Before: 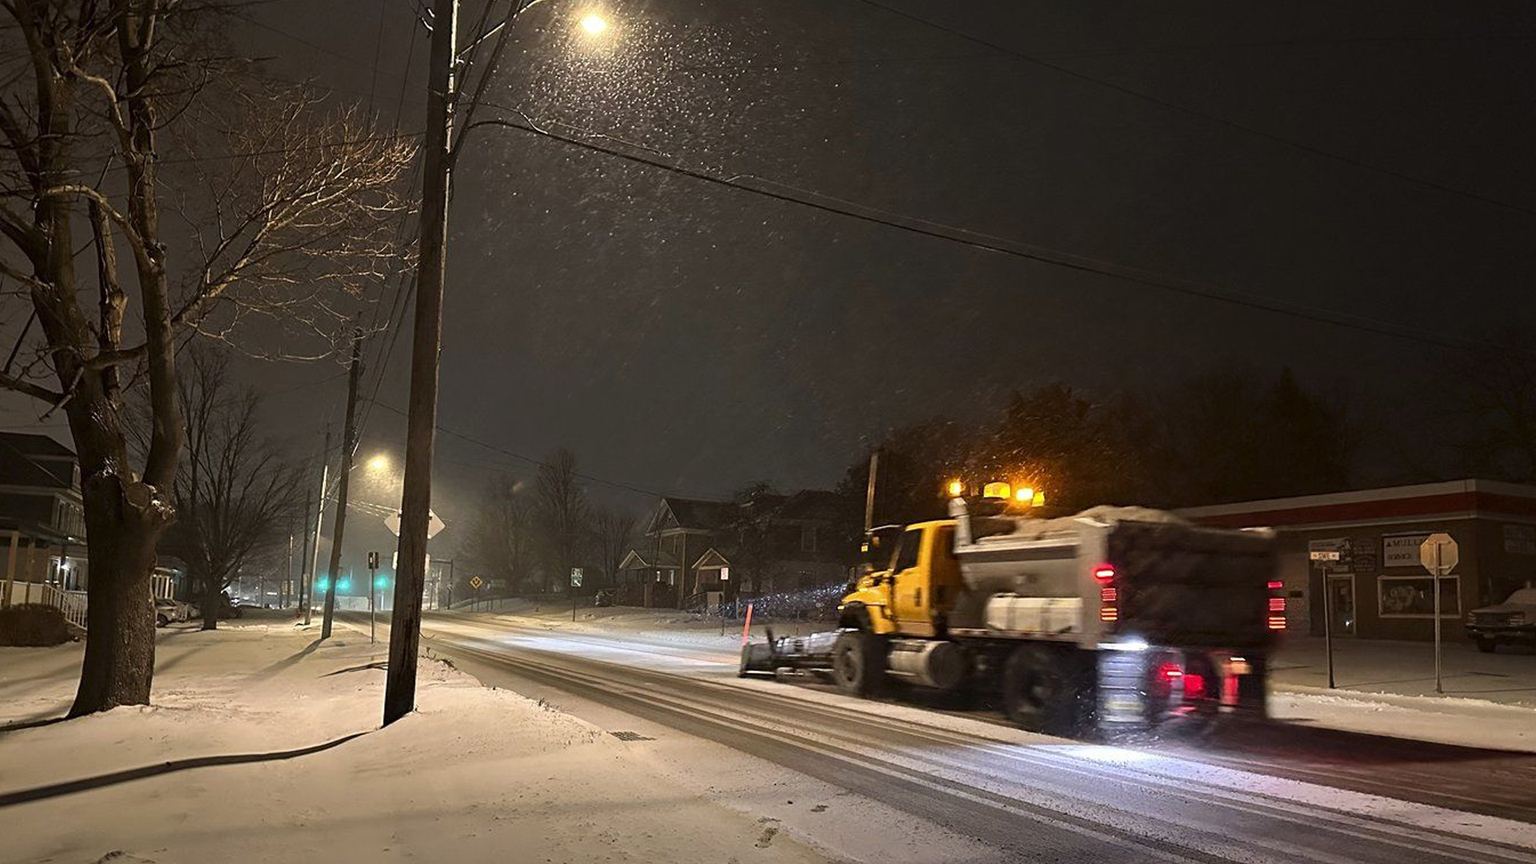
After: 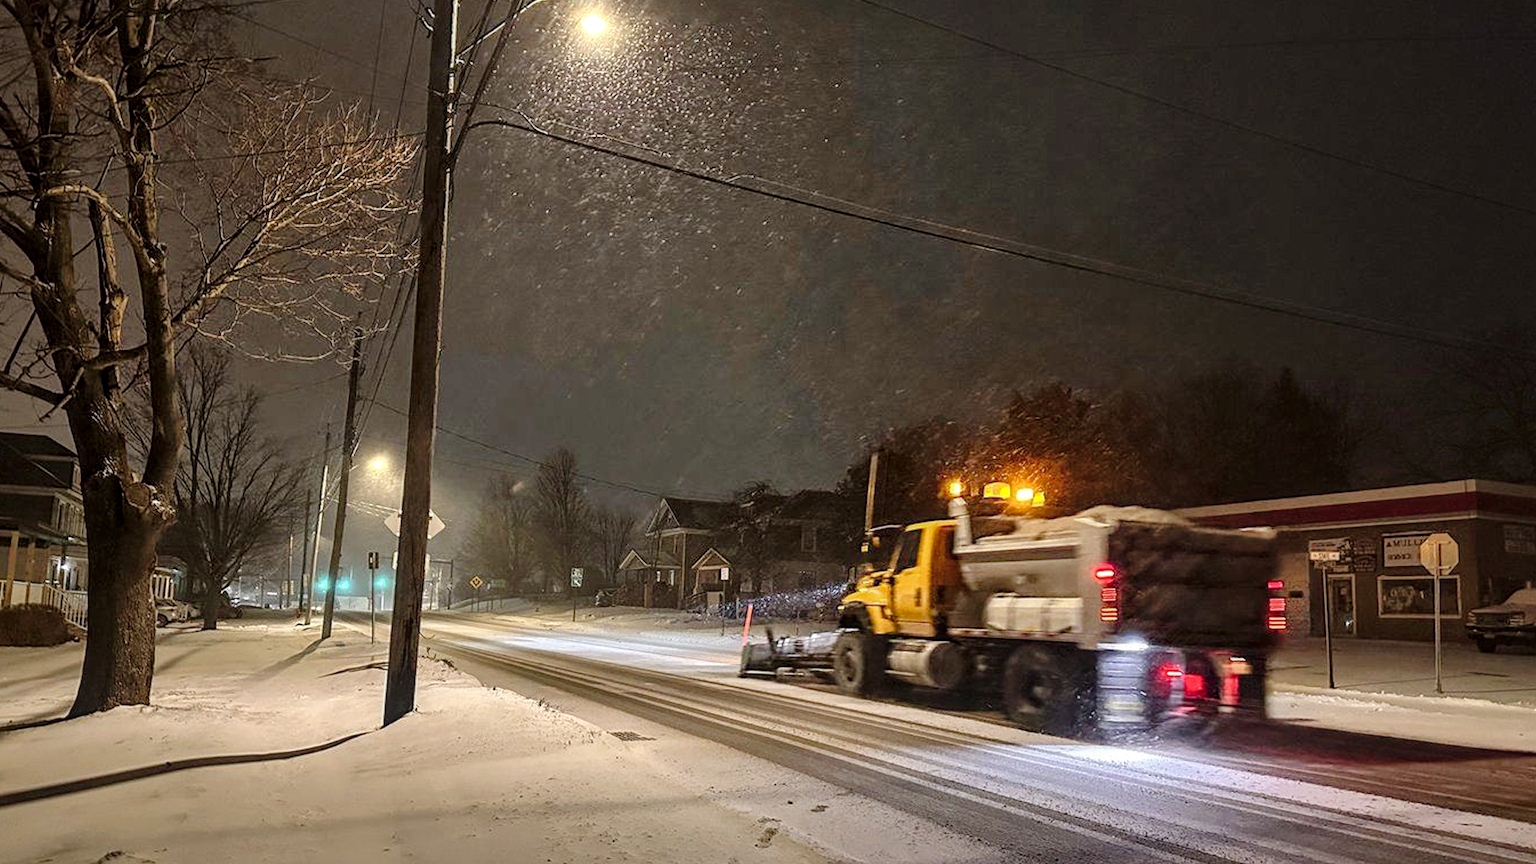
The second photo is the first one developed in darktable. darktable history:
exposure: compensate highlight preservation false
tone curve: curves: ch0 [(0, 0.021) (0.049, 0.044) (0.152, 0.14) (0.328, 0.377) (0.473, 0.543) (0.641, 0.705) (0.868, 0.887) (1, 0.969)]; ch1 [(0, 0) (0.322, 0.328) (0.43, 0.425) (0.474, 0.466) (0.502, 0.503) (0.522, 0.526) (0.564, 0.591) (0.602, 0.632) (0.677, 0.701) (0.859, 0.885) (1, 1)]; ch2 [(0, 0) (0.33, 0.301) (0.447, 0.44) (0.487, 0.496) (0.502, 0.516) (0.535, 0.554) (0.565, 0.598) (0.618, 0.629) (1, 1)], preserve colors none
local contrast: highlights 61%, detail 143%, midtone range 0.43
shadows and highlights: on, module defaults
